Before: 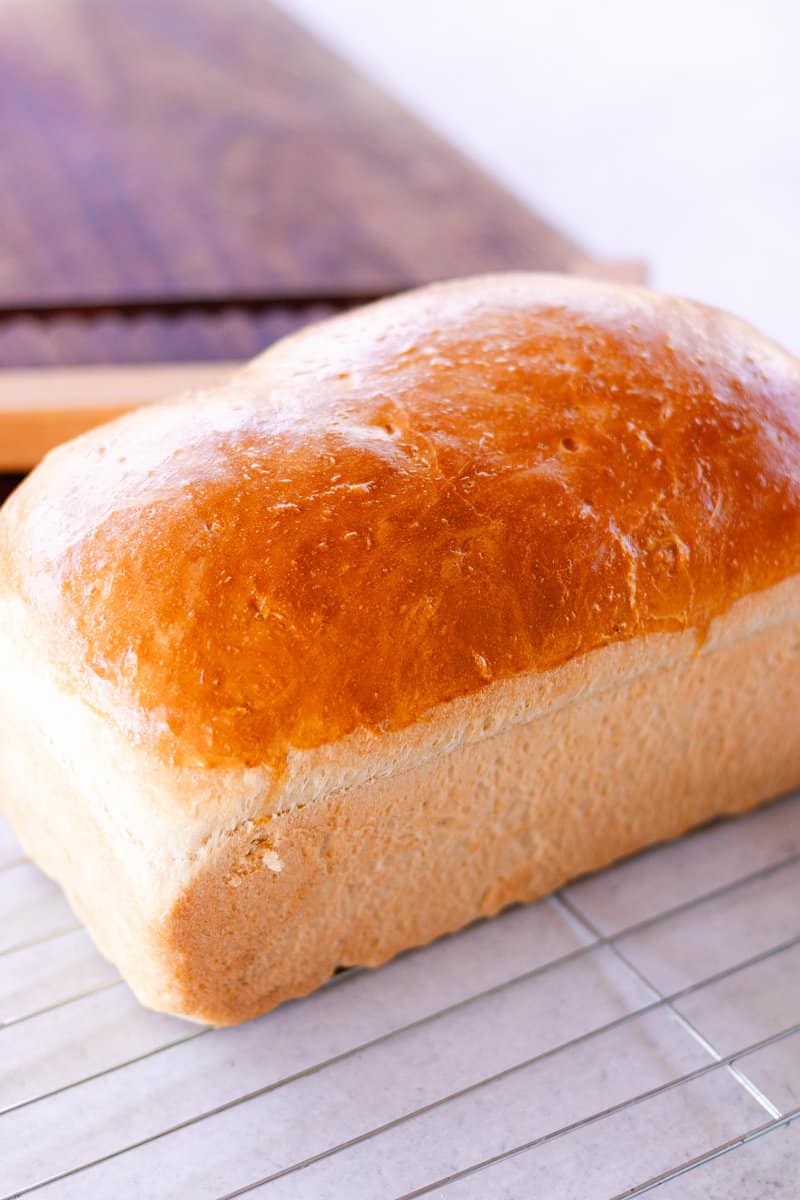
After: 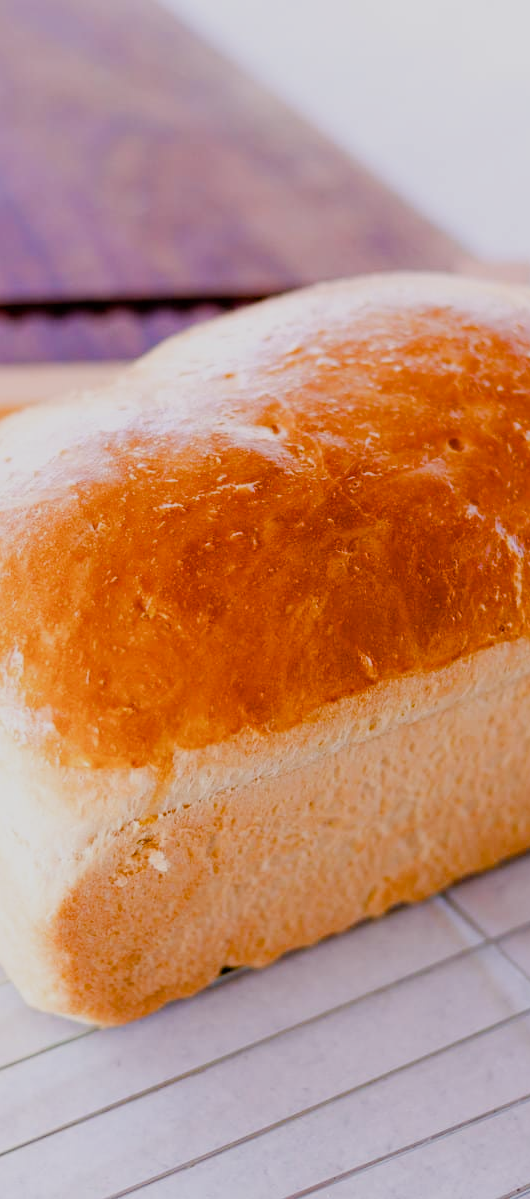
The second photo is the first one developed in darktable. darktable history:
filmic rgb: black relative exposure -4.88 EV, white relative exposure 4.03 EV, hardness 2.84
crop and rotate: left 14.297%, right 19.392%
color balance rgb: perceptual saturation grading › global saturation 44.644%, perceptual saturation grading › highlights -50.524%, perceptual saturation grading › shadows 30.577%
